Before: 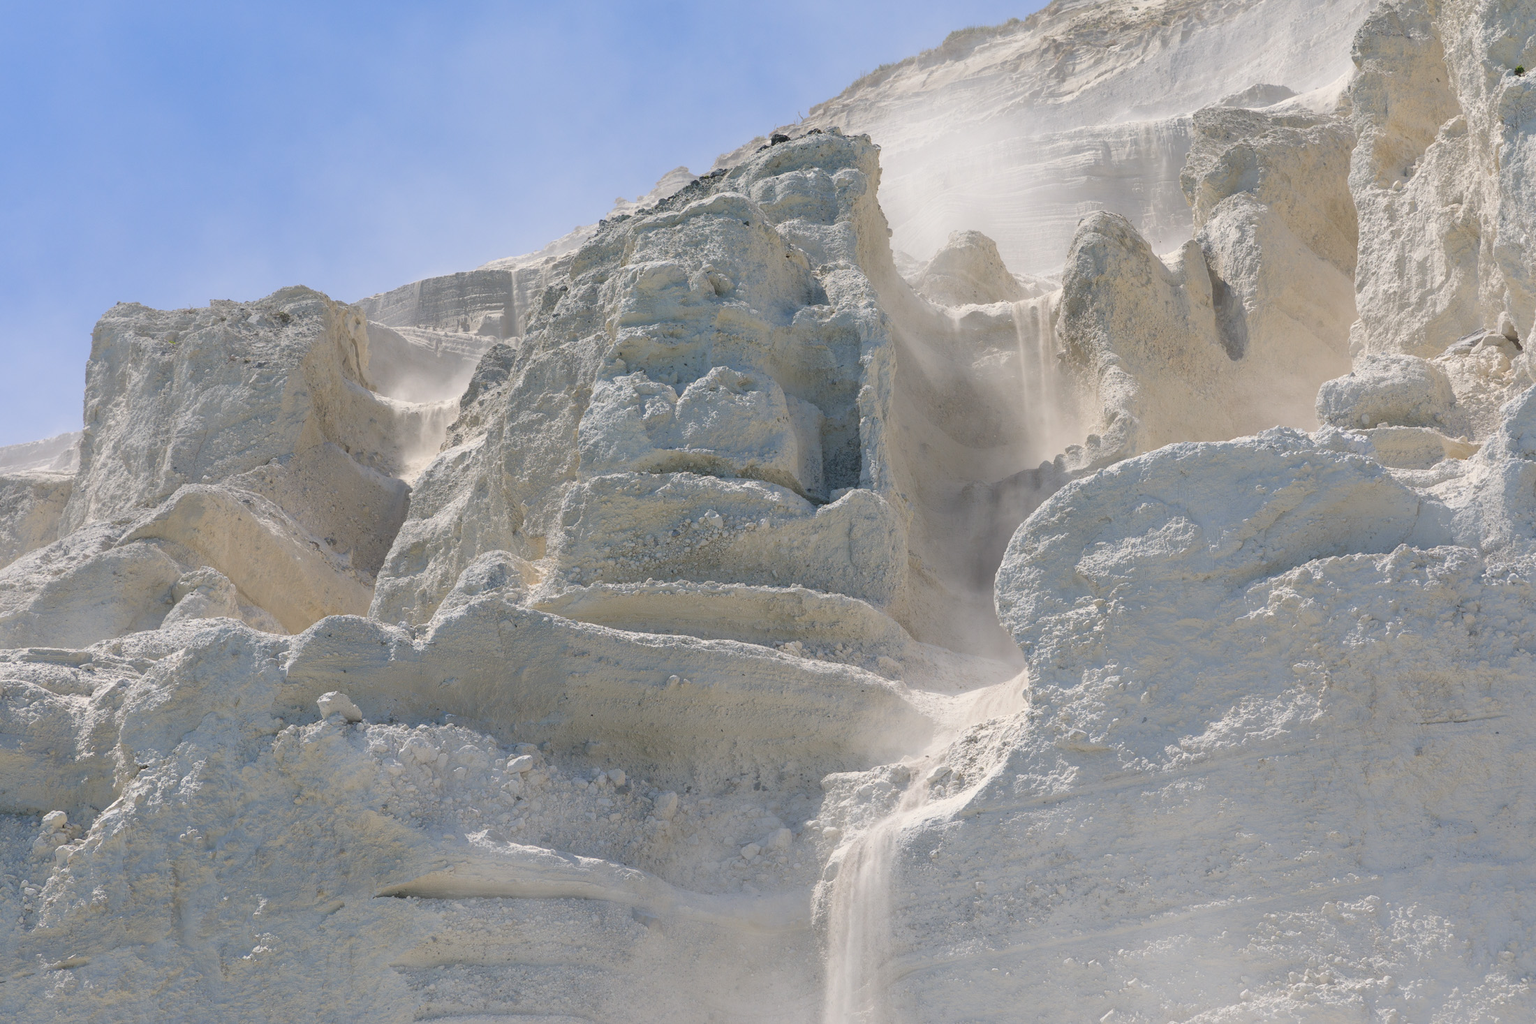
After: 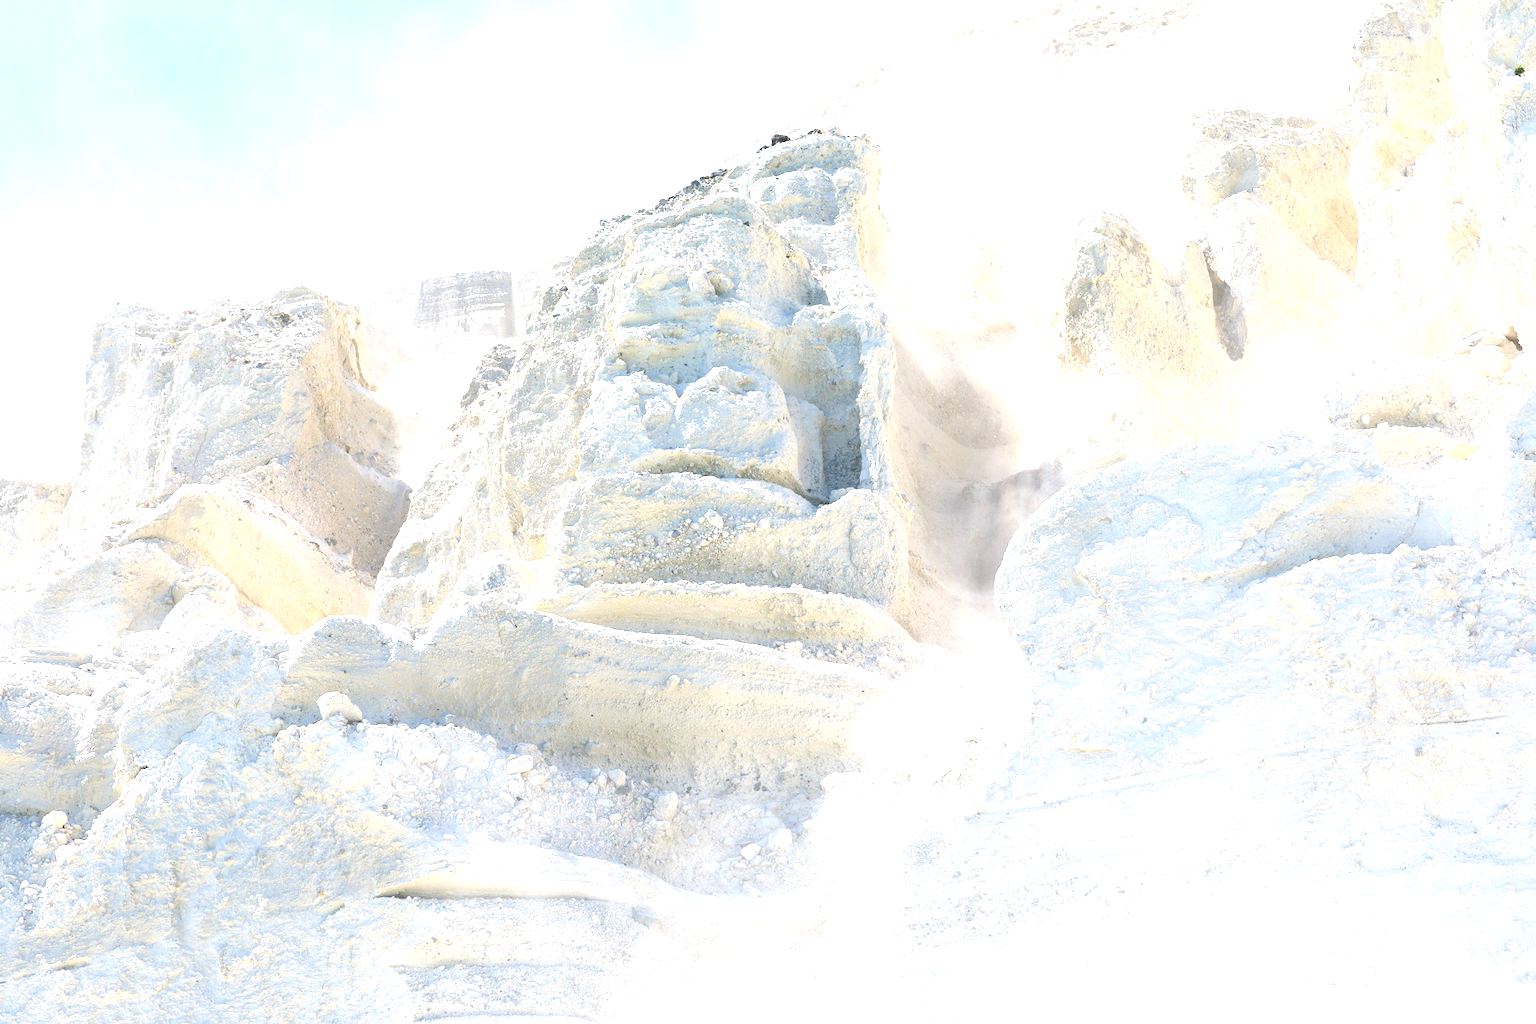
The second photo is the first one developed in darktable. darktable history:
exposure: black level correction 0.001, exposure 1.853 EV, compensate exposure bias true, compensate highlight preservation false
